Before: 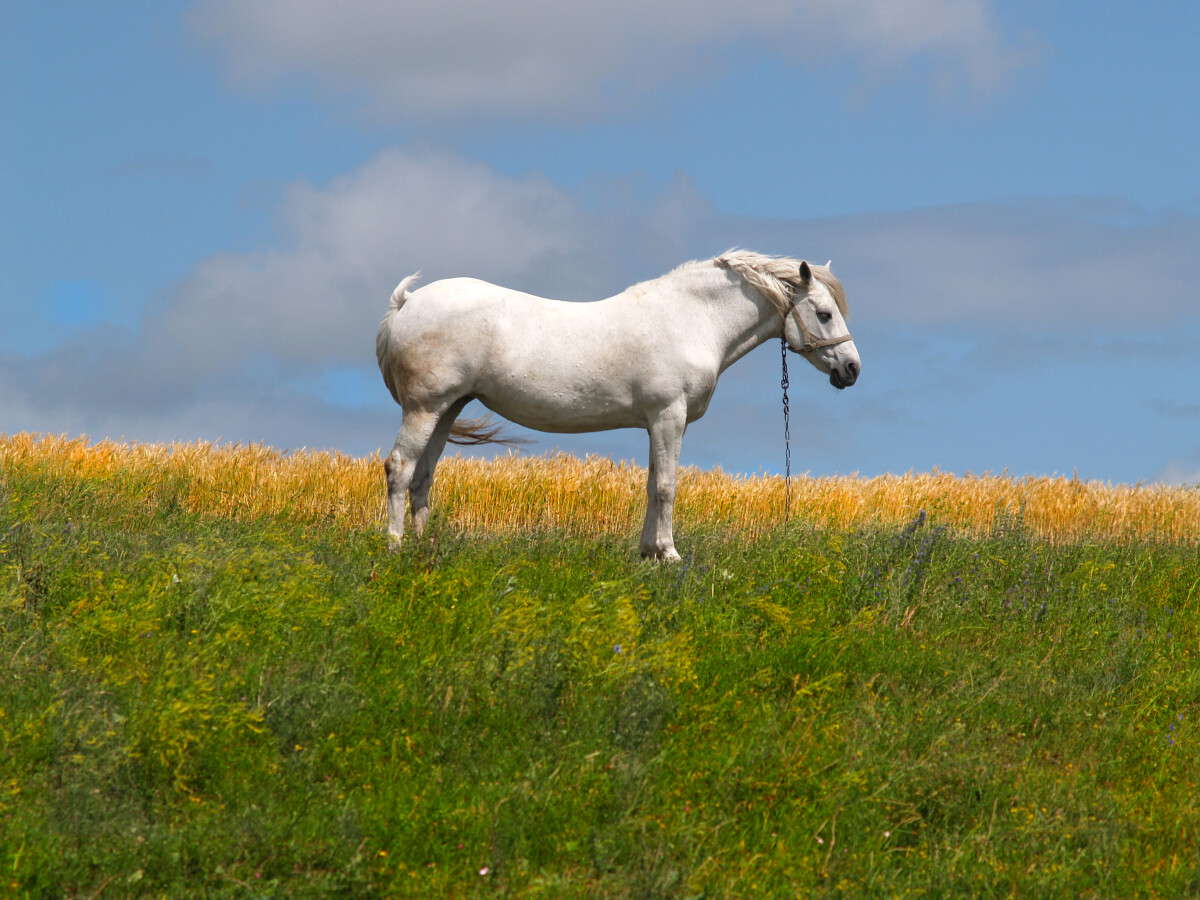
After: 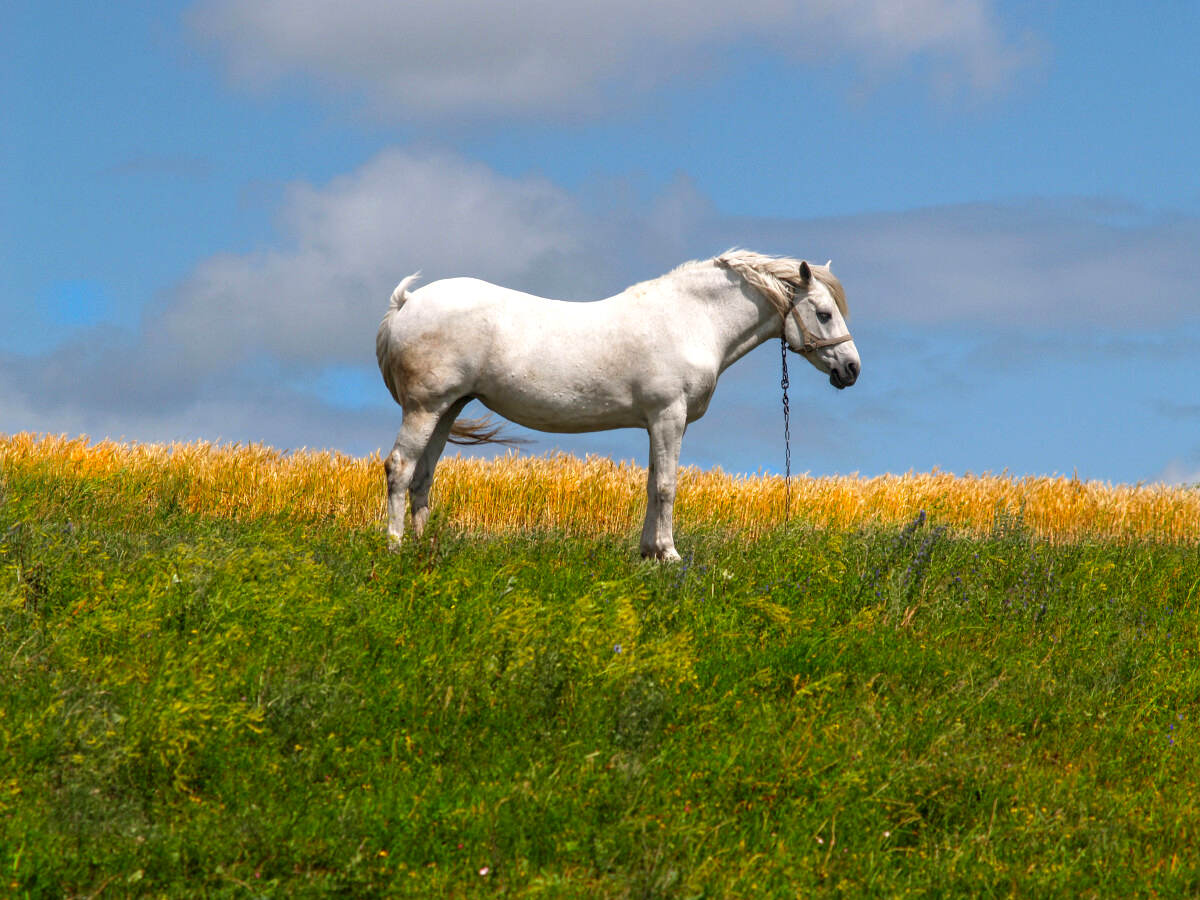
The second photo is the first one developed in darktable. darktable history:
local contrast: detail 130%
color contrast: green-magenta contrast 1.2, blue-yellow contrast 1.2
exposure: compensate highlight preservation false
